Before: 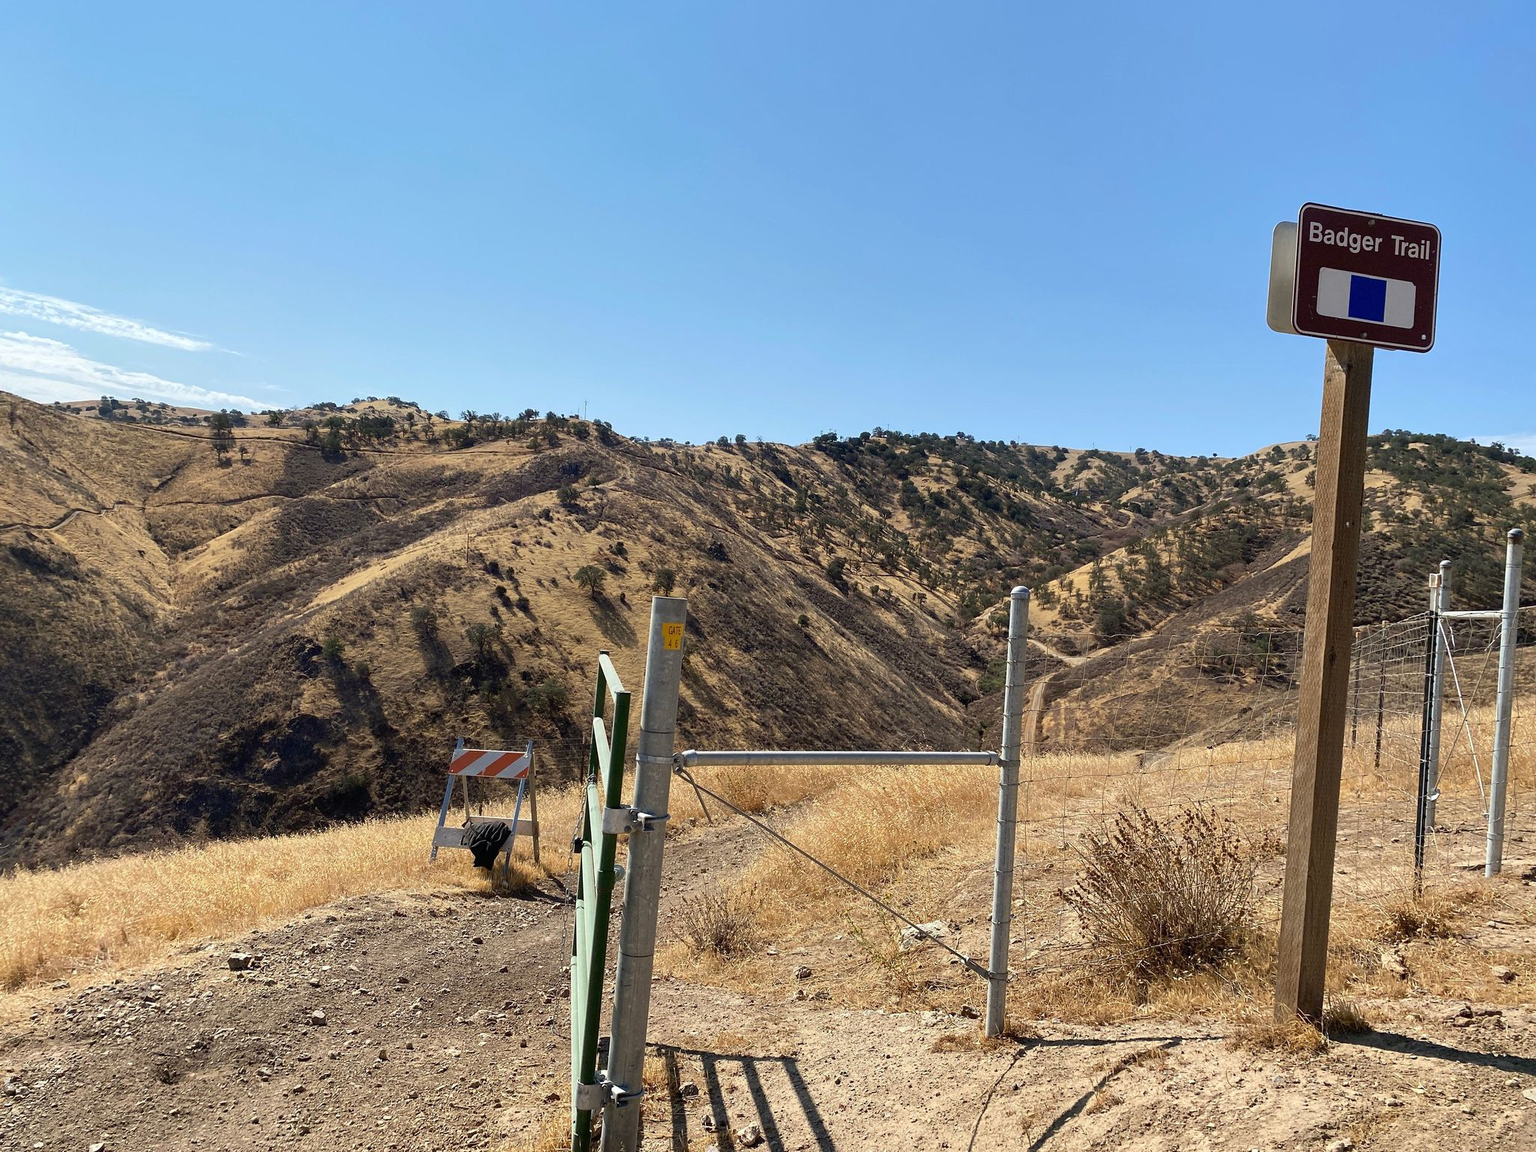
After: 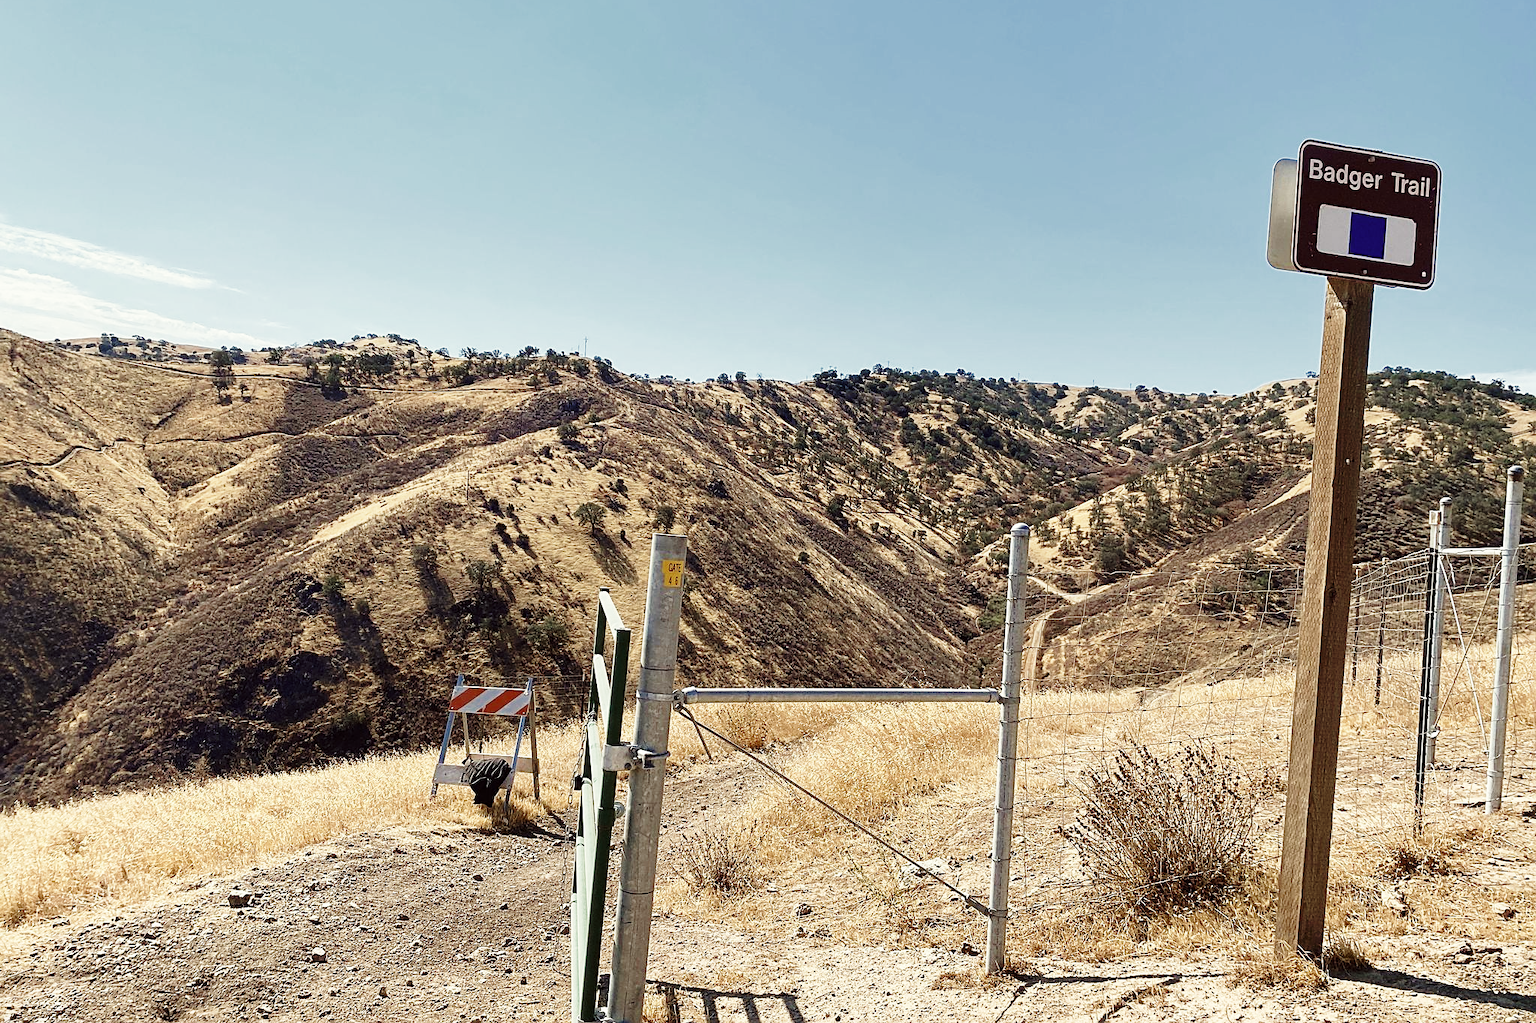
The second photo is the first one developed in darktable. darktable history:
crop and rotate: top 5.488%, bottom 5.668%
base curve: curves: ch0 [(0, 0) (0.028, 0.03) (0.121, 0.232) (0.46, 0.748) (0.859, 0.968) (1, 1)], preserve colors none
sharpen: on, module defaults
velvia: on, module defaults
color zones: curves: ch0 [(0, 0.5) (0.125, 0.4) (0.25, 0.5) (0.375, 0.4) (0.5, 0.4) (0.625, 0.35) (0.75, 0.35) (0.875, 0.5)]; ch1 [(0, 0.35) (0.125, 0.45) (0.25, 0.35) (0.375, 0.35) (0.5, 0.35) (0.625, 0.35) (0.75, 0.45) (0.875, 0.35)]; ch2 [(0, 0.6) (0.125, 0.5) (0.25, 0.5) (0.375, 0.6) (0.5, 0.6) (0.625, 0.5) (0.75, 0.5) (0.875, 0.5)]
color correction: highlights a* -1.14, highlights b* 4.61, shadows a* 3.52
